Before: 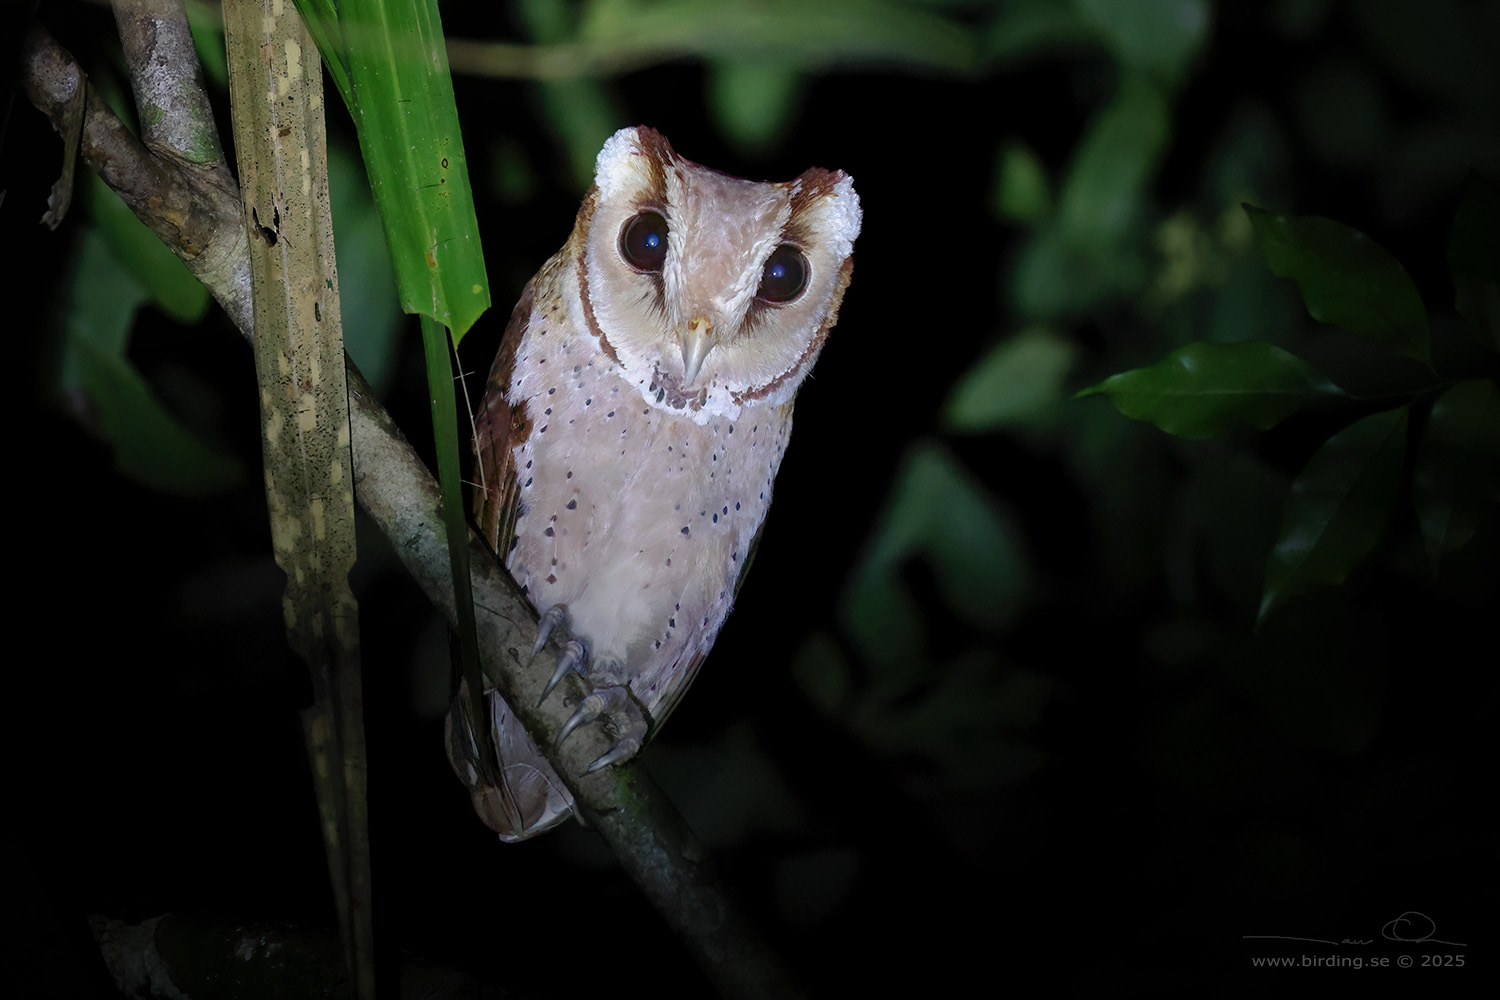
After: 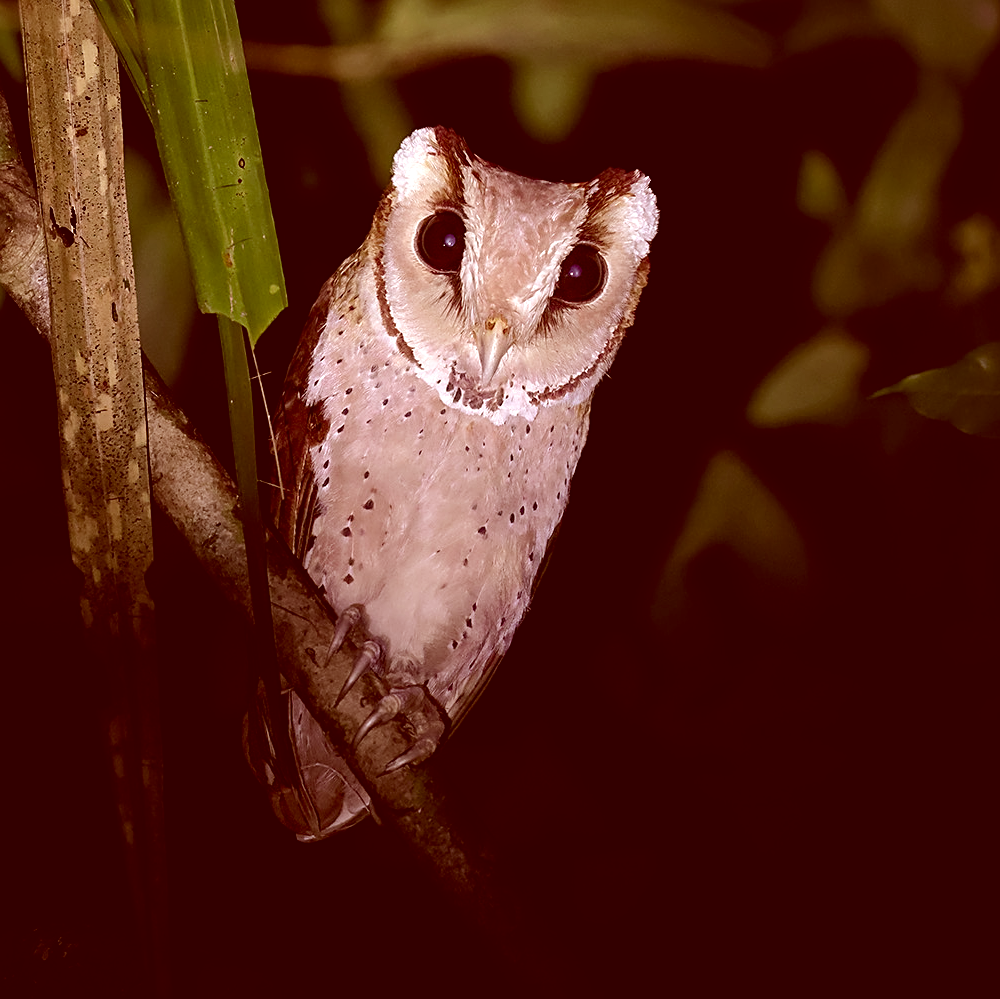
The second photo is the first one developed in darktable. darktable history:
color correction: highlights a* 9.03, highlights b* 8.71, shadows a* 40, shadows b* 40, saturation 0.8
crop and rotate: left 13.537%, right 19.796%
sharpen: on, module defaults
tone equalizer: -8 EV -0.417 EV, -7 EV -0.389 EV, -6 EV -0.333 EV, -5 EV -0.222 EV, -3 EV 0.222 EV, -2 EV 0.333 EV, -1 EV 0.389 EV, +0 EV 0.417 EV, edges refinement/feathering 500, mask exposure compensation -1.57 EV, preserve details no
